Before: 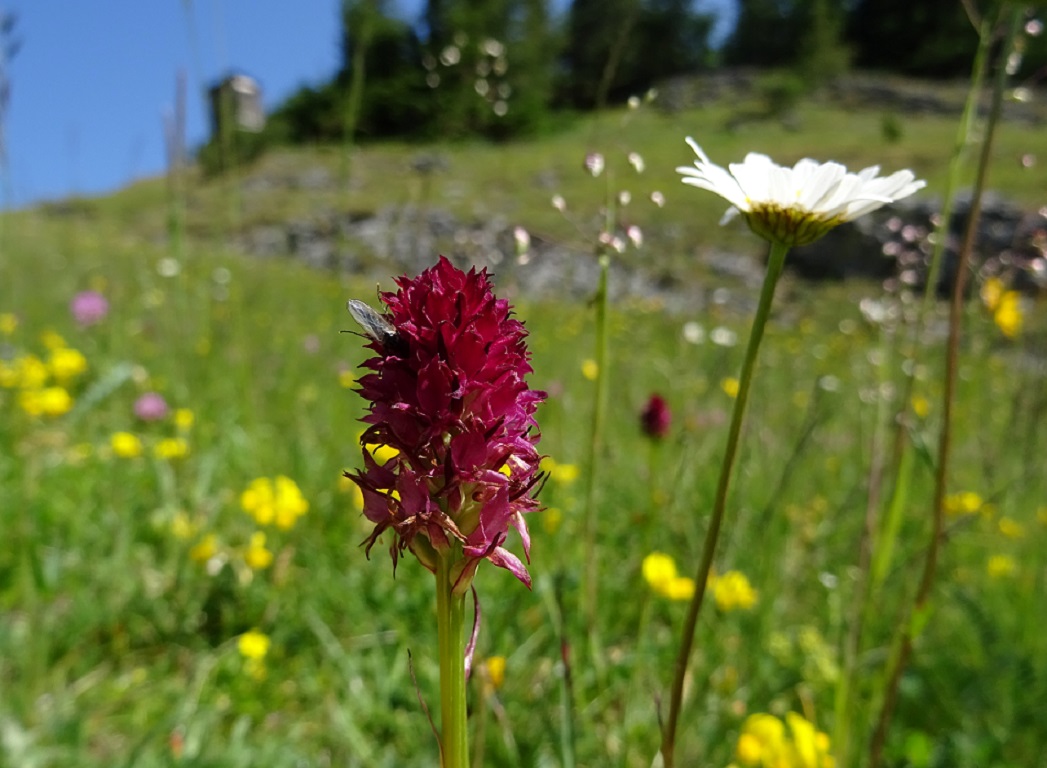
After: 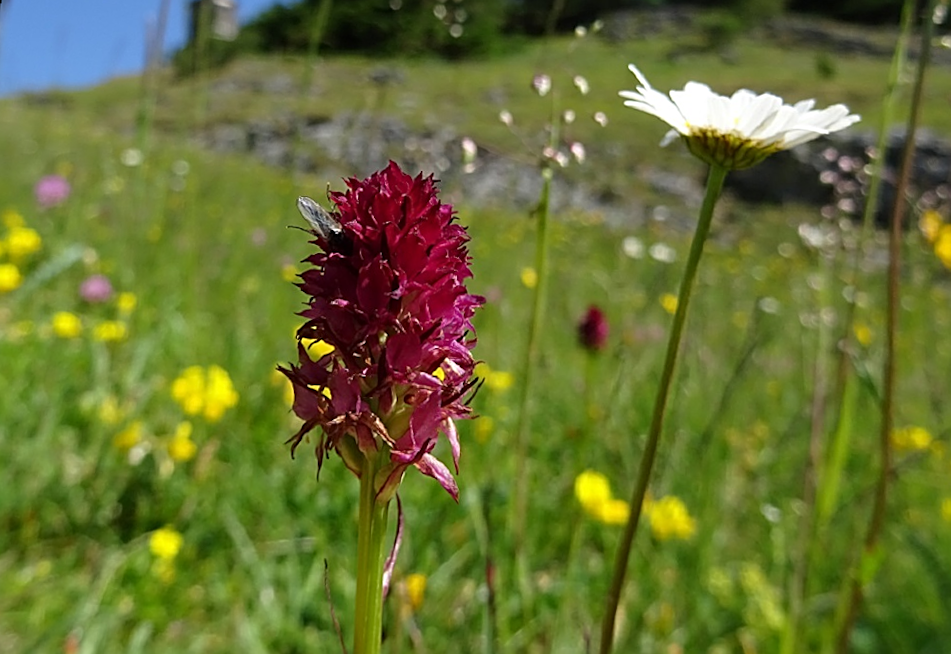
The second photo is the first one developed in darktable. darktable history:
crop and rotate: angle -3.27°, left 5.211%, top 5.211%, right 4.607%, bottom 4.607%
rotate and perspective: rotation 0.128°, lens shift (vertical) -0.181, lens shift (horizontal) -0.044, shear 0.001, automatic cropping off
sharpen: on, module defaults
